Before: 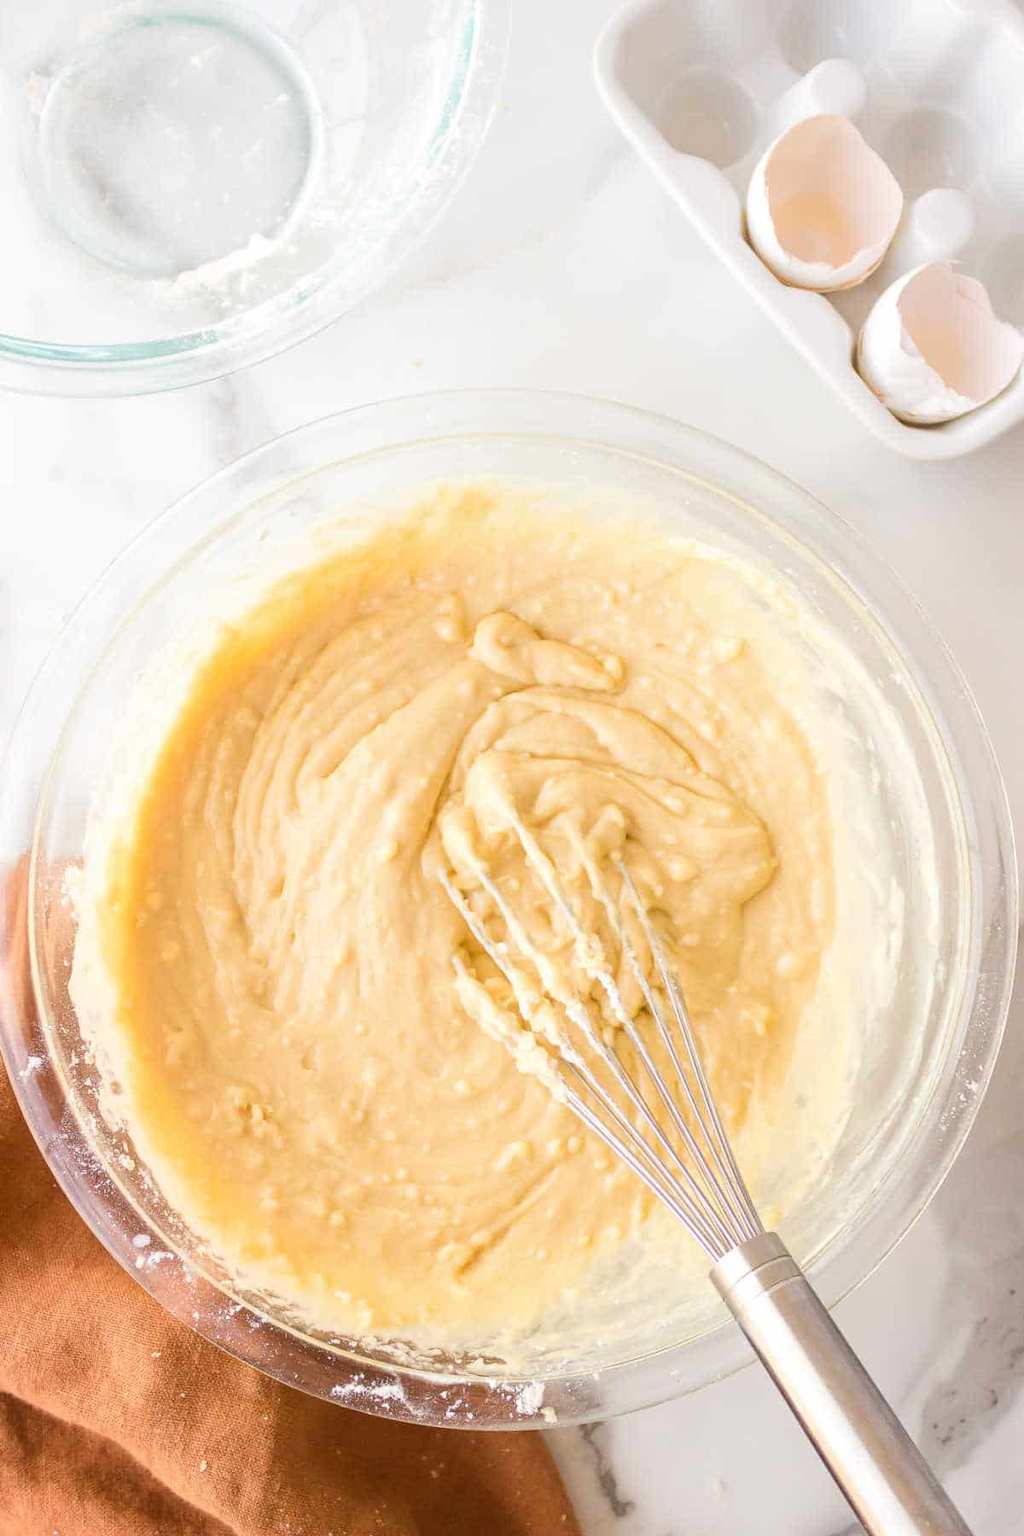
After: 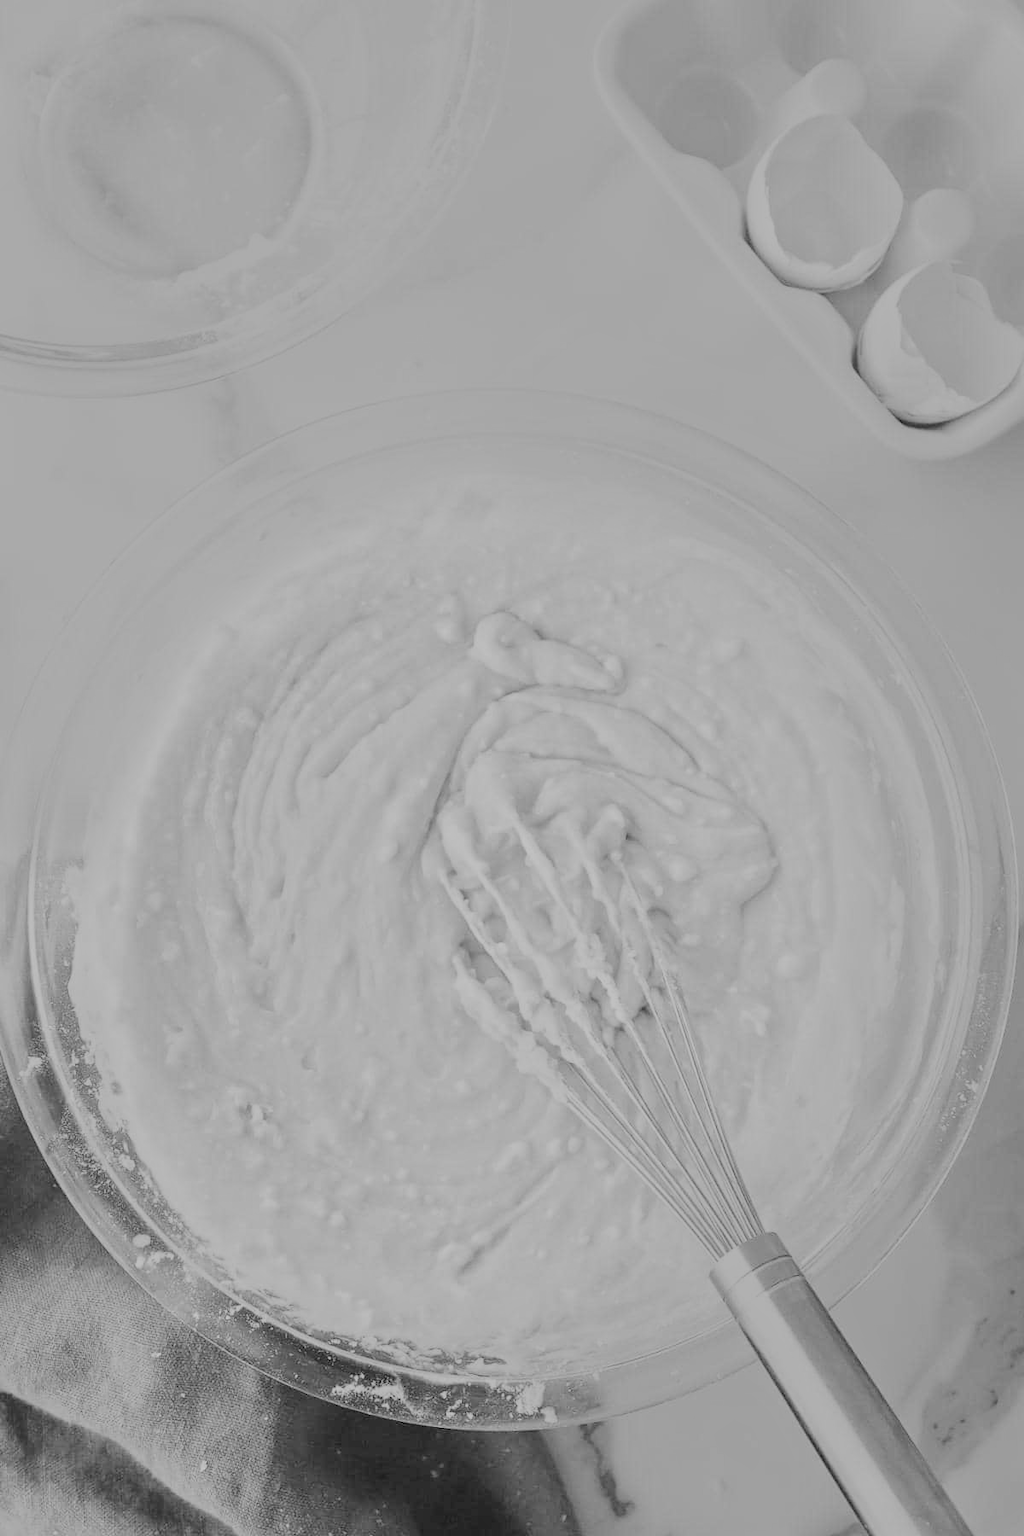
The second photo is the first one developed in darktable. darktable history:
vignetting: fall-off start 100%, brightness 0.05, saturation 0
monochrome: a 79.32, b 81.83, size 1.1
filmic rgb: black relative exposure -5 EV, hardness 2.88, contrast 1.3
